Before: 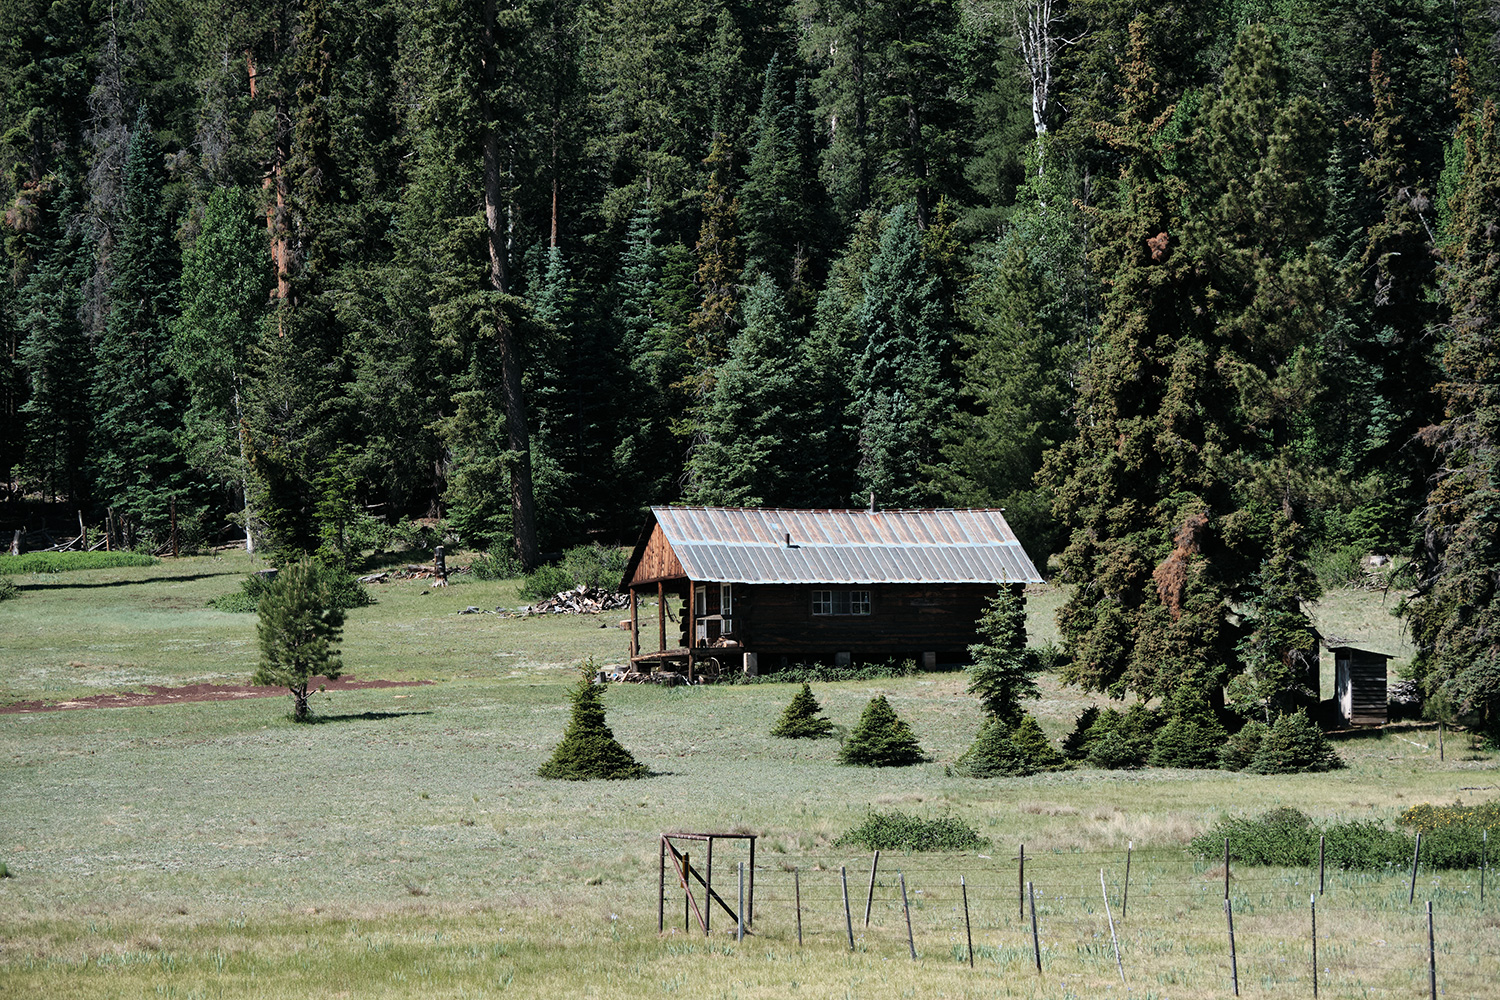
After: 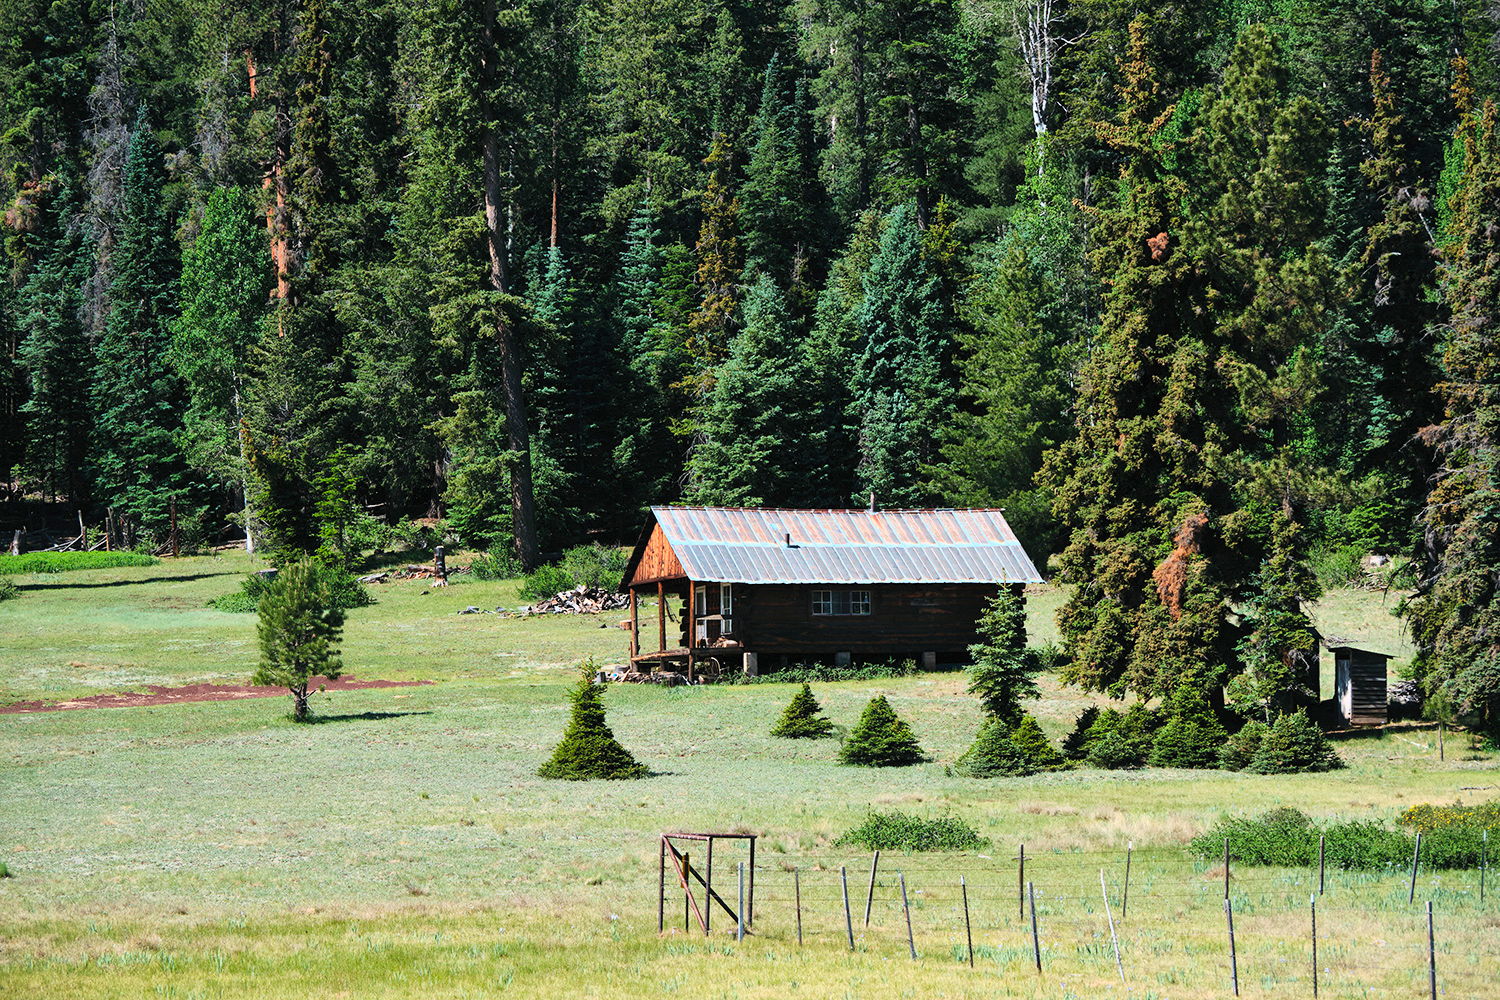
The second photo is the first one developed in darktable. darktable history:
shadows and highlights: radius 127.42, shadows 21.15, highlights -22.5, highlights color adjustment 39.66%, low approximation 0.01
contrast brightness saturation: contrast 0.198, brightness 0.201, saturation 0.783
